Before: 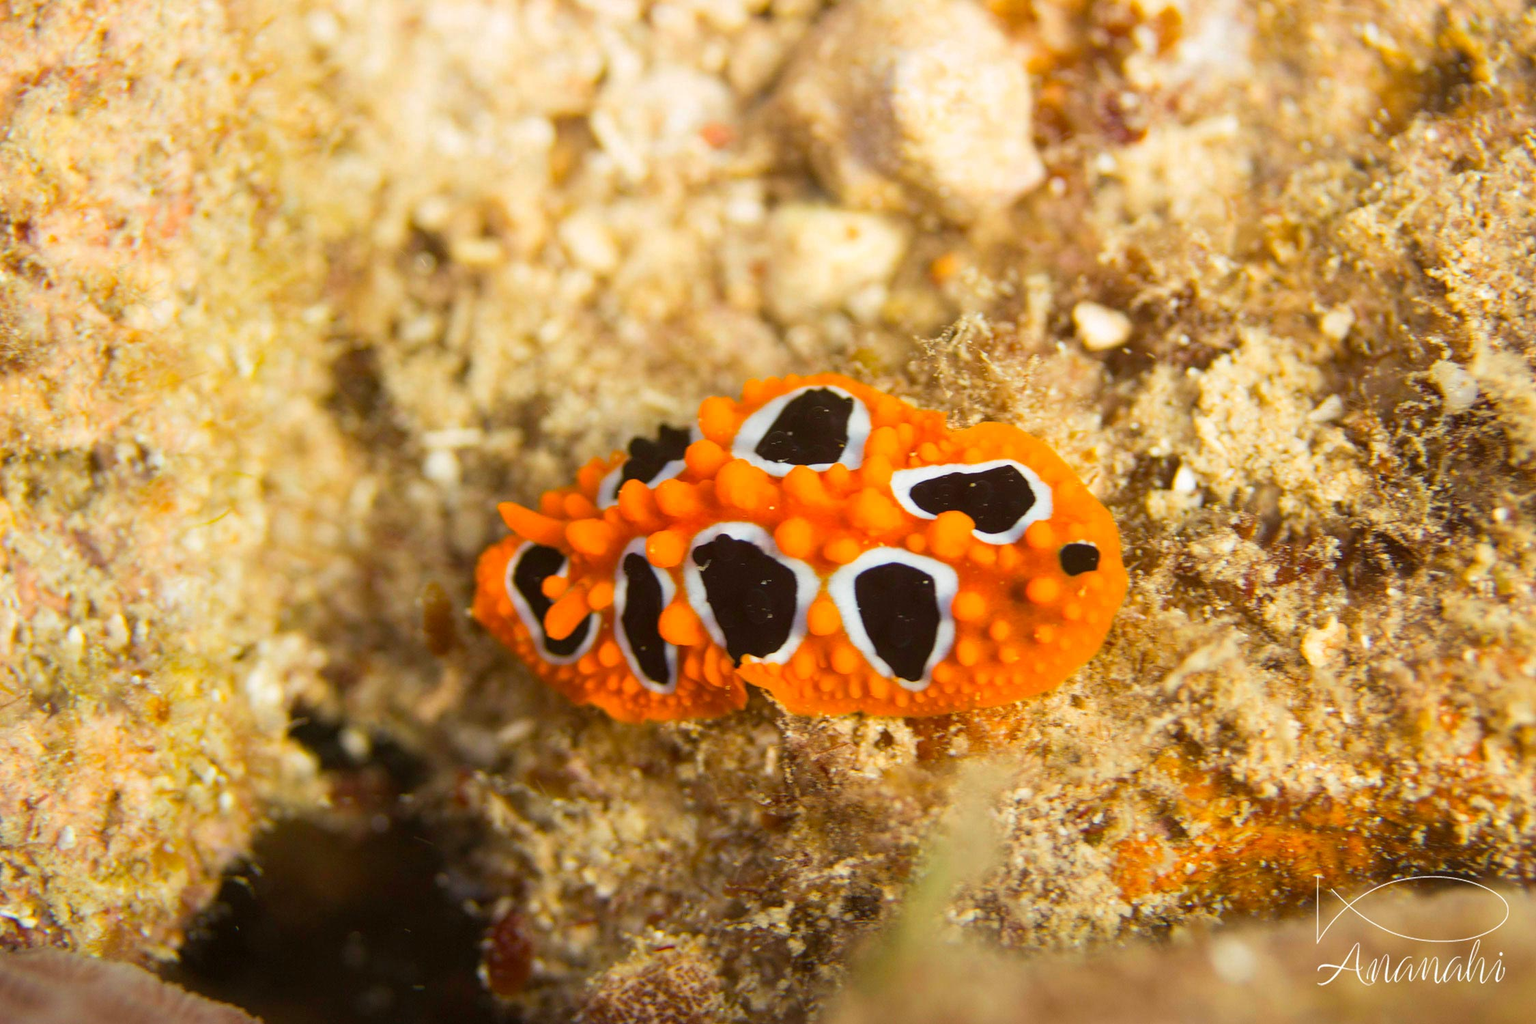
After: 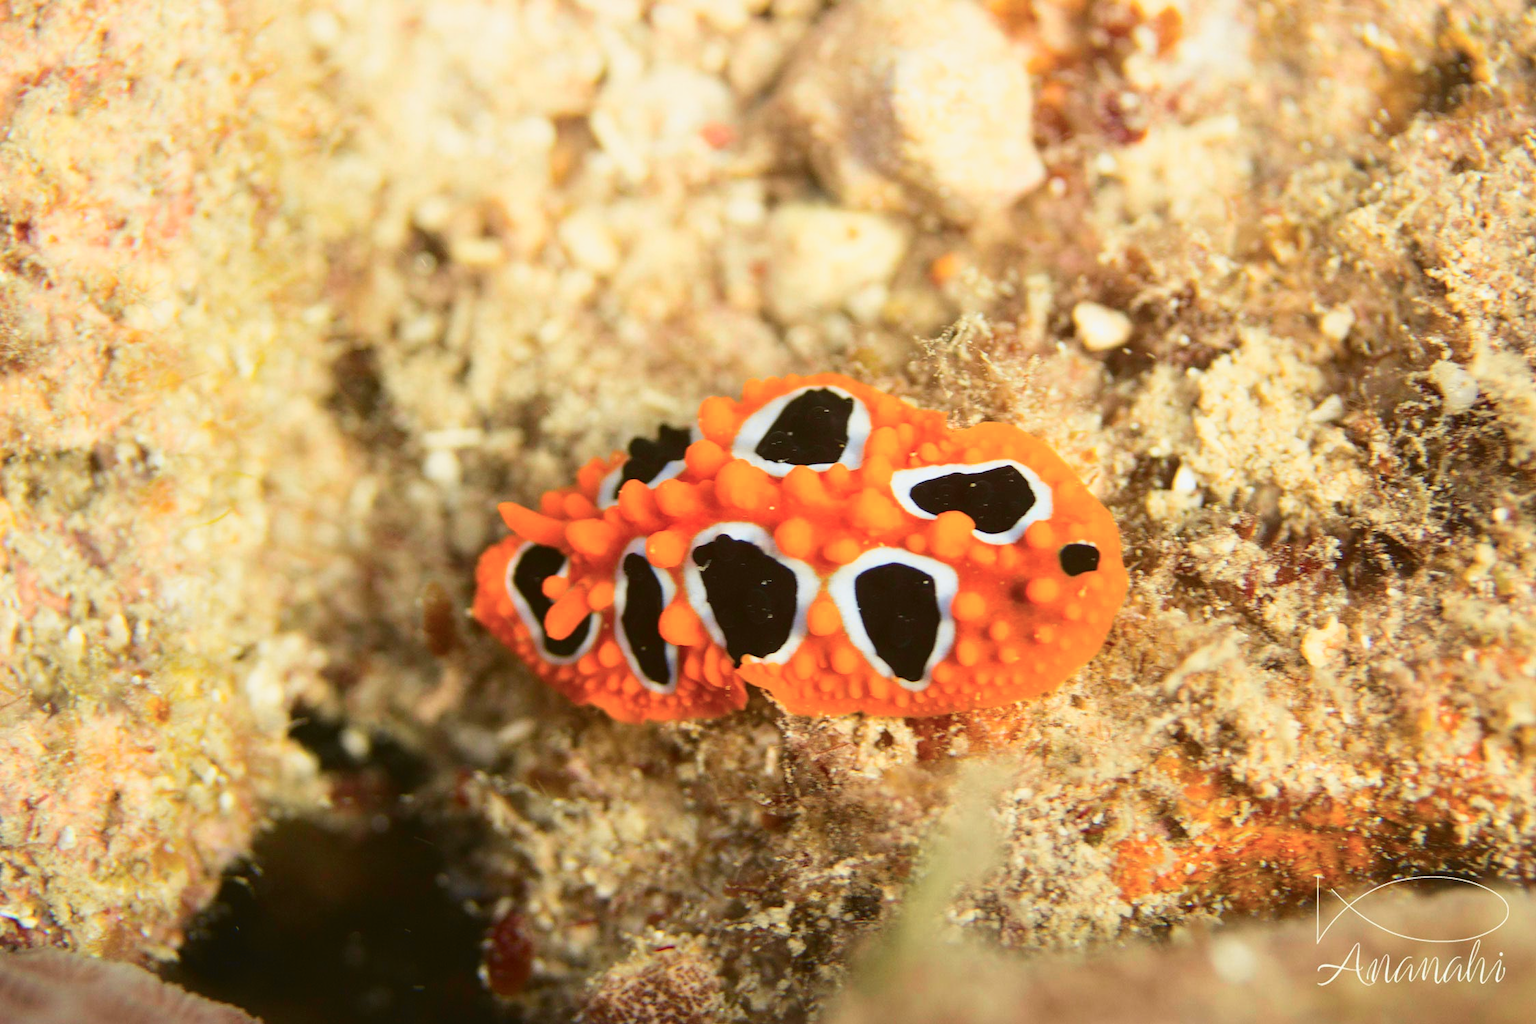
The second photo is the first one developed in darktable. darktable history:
tone curve: curves: ch0 [(0, 0.039) (0.104, 0.103) (0.273, 0.267) (0.448, 0.487) (0.704, 0.761) (0.886, 0.922) (0.994, 0.971)]; ch1 [(0, 0) (0.335, 0.298) (0.446, 0.413) (0.485, 0.487) (0.515, 0.503) (0.566, 0.563) (0.641, 0.655) (1, 1)]; ch2 [(0, 0) (0.314, 0.301) (0.421, 0.411) (0.502, 0.494) (0.528, 0.54) (0.557, 0.559) (0.612, 0.605) (0.722, 0.686) (1, 1)], color space Lab, independent channels, preserve colors none
